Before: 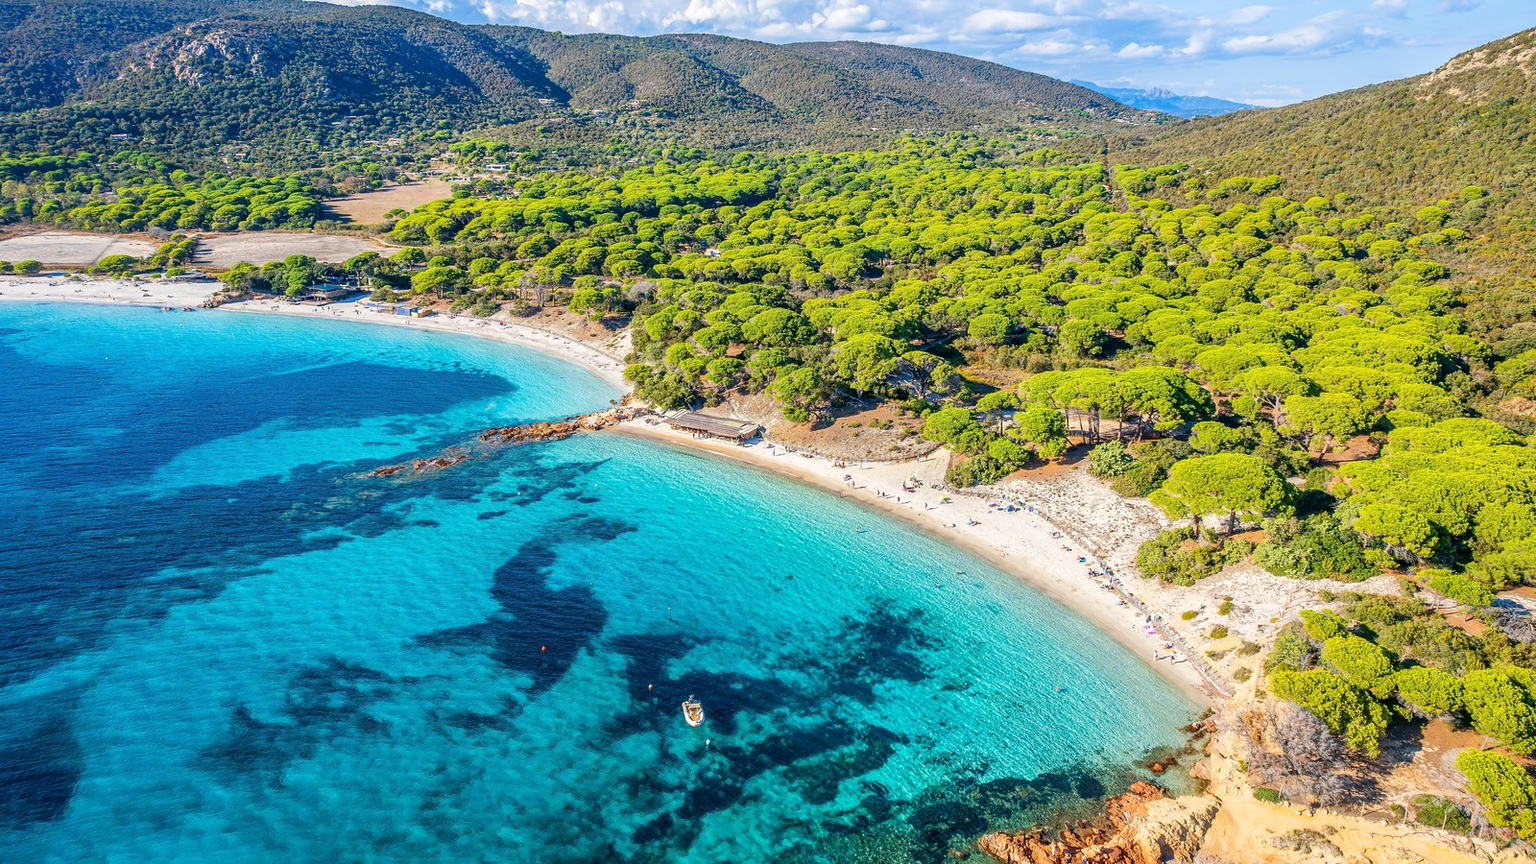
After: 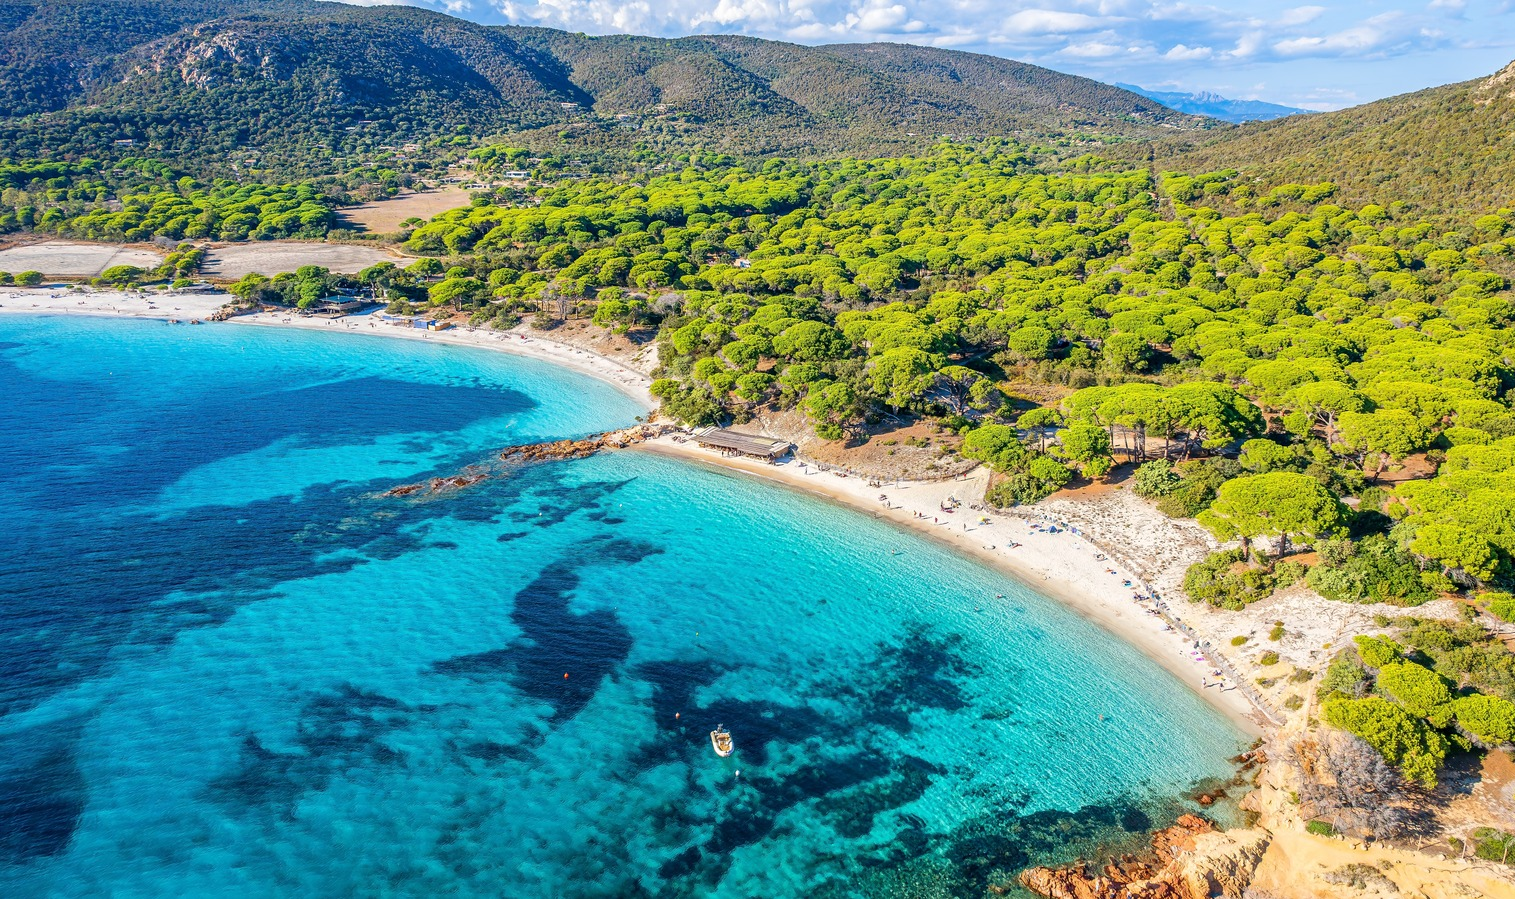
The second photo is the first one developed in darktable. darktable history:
crop and rotate: left 0%, right 5.263%
